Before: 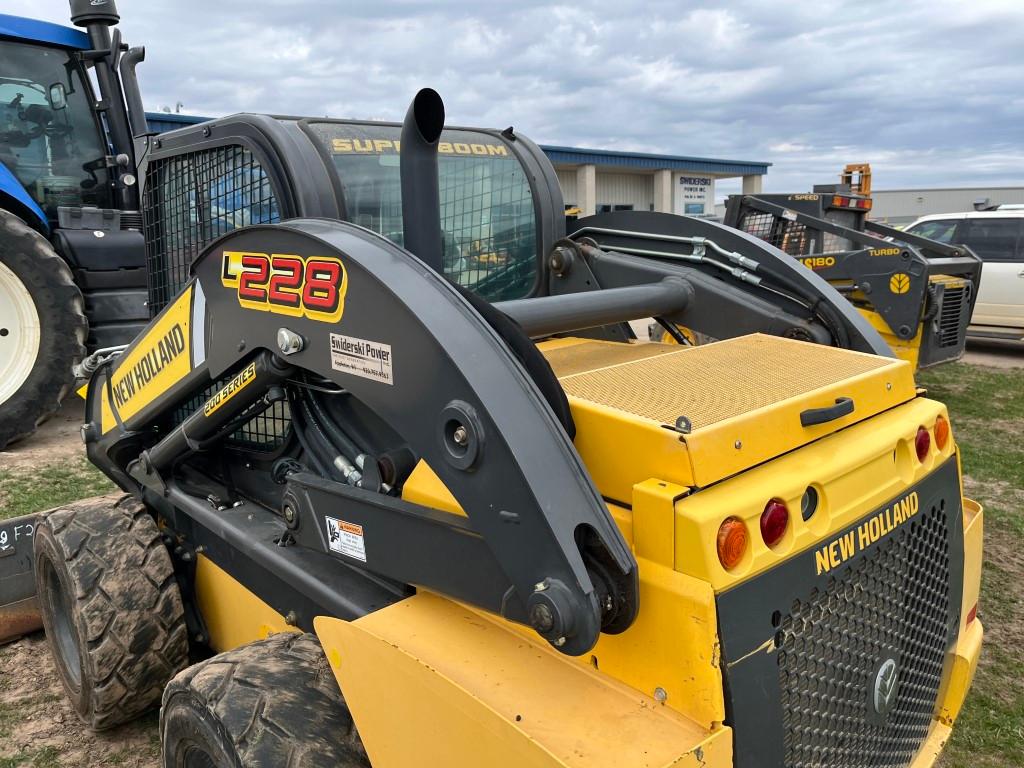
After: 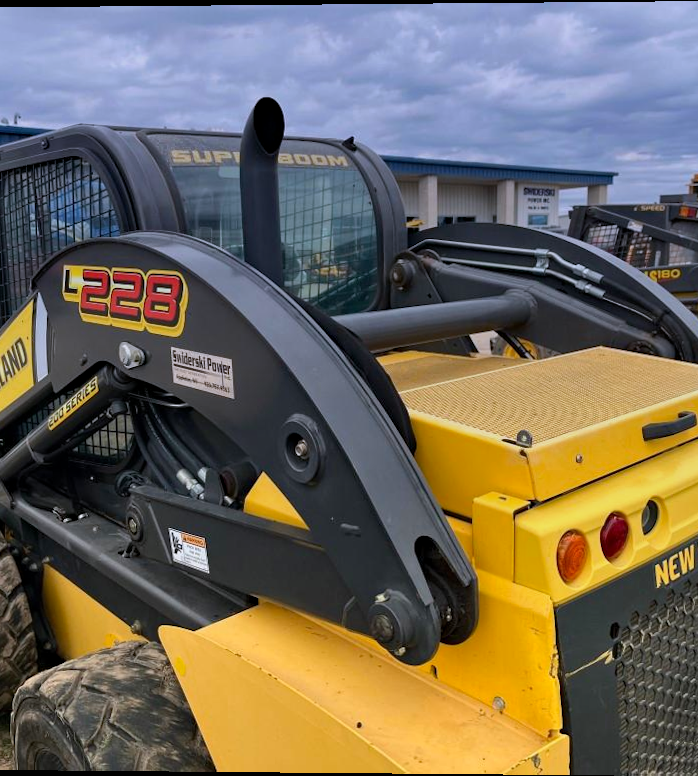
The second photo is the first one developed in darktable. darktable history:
haze removal: compatibility mode true, adaptive false
graduated density: hue 238.83°, saturation 50%
rotate and perspective: lens shift (vertical) 0.048, lens shift (horizontal) -0.024, automatic cropping off
crop and rotate: left 15.754%, right 17.579%
